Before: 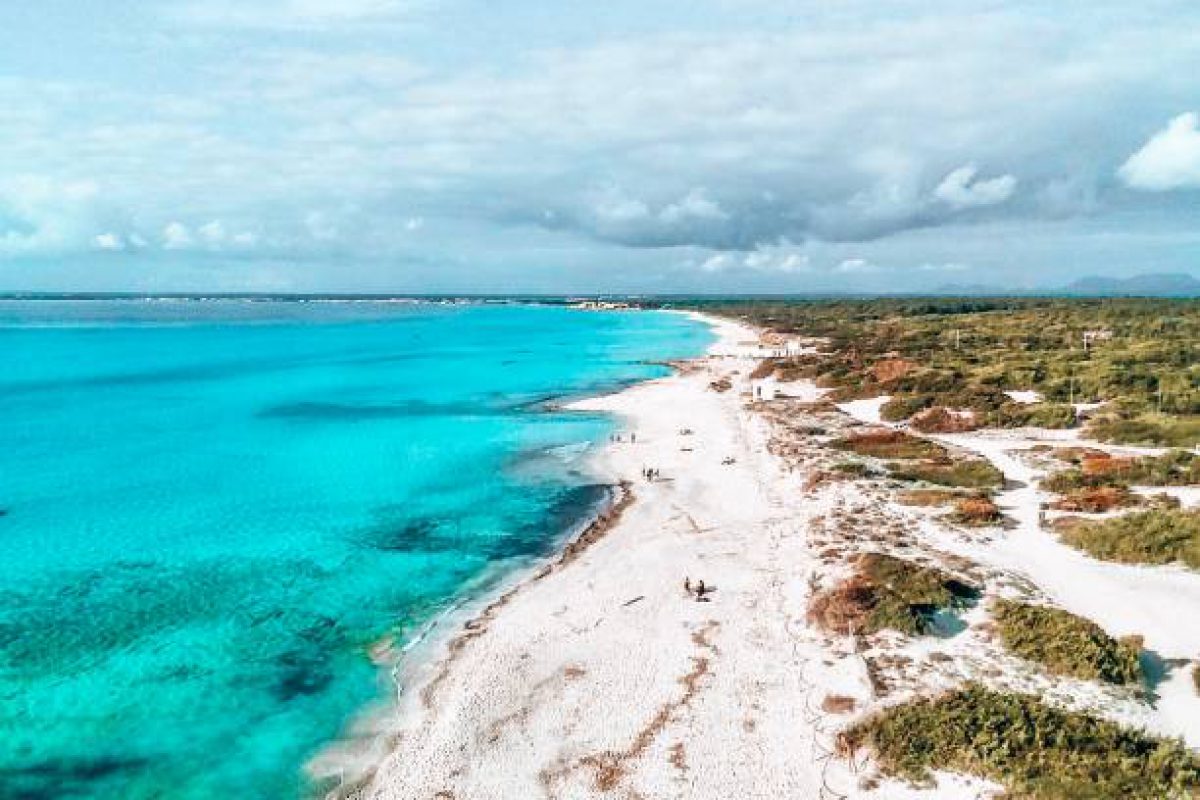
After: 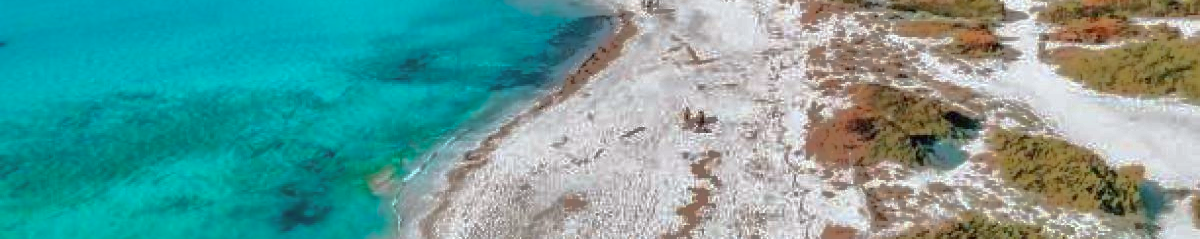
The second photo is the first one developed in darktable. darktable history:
color correction: highlights a* -2.71, highlights b* -2.82, shadows a* 2.45, shadows b* 2.69
shadows and highlights: shadows 38.61, highlights -75.54
crop and rotate: top 58.869%, bottom 11.229%
